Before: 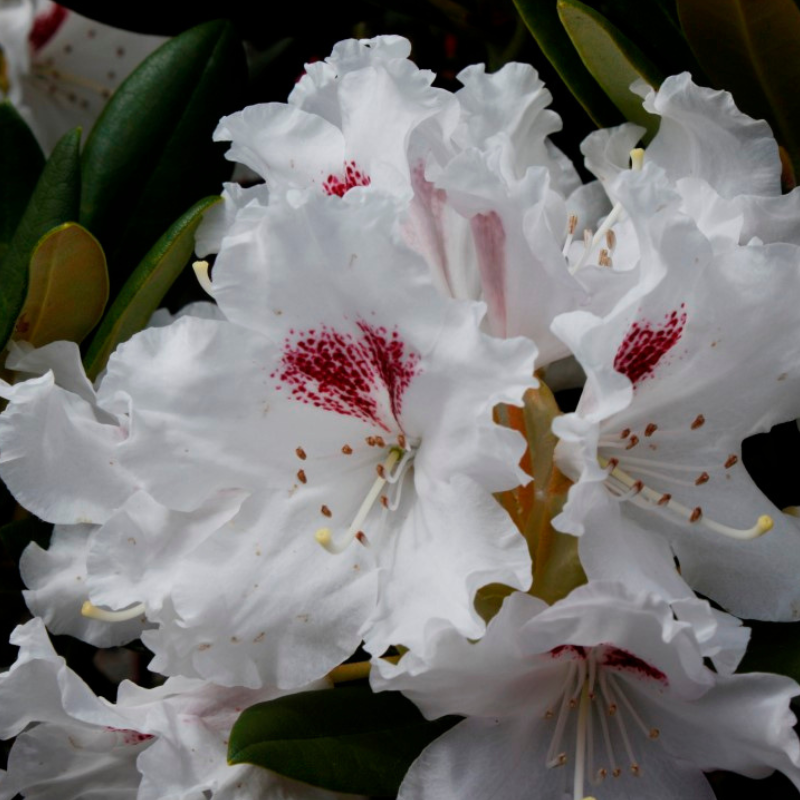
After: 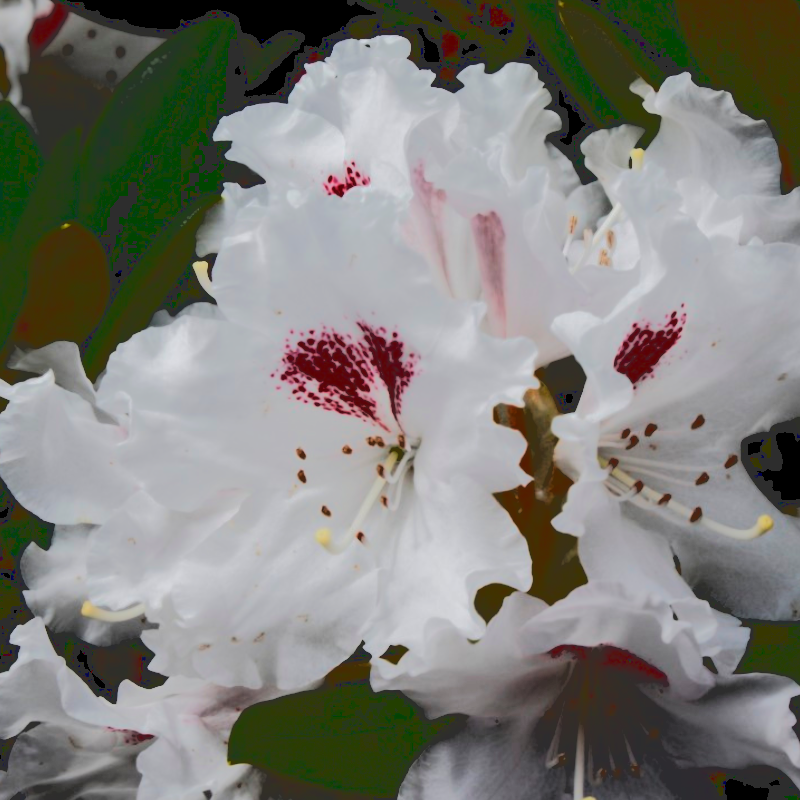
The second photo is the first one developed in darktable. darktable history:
contrast equalizer: y [[0.5 ×4, 0.467, 0.376], [0.5 ×6], [0.5 ×6], [0 ×6], [0 ×6]]
base curve: curves: ch0 [(0.065, 0.026) (0.236, 0.358) (0.53, 0.546) (0.777, 0.841) (0.924, 0.992)], preserve colors average RGB
